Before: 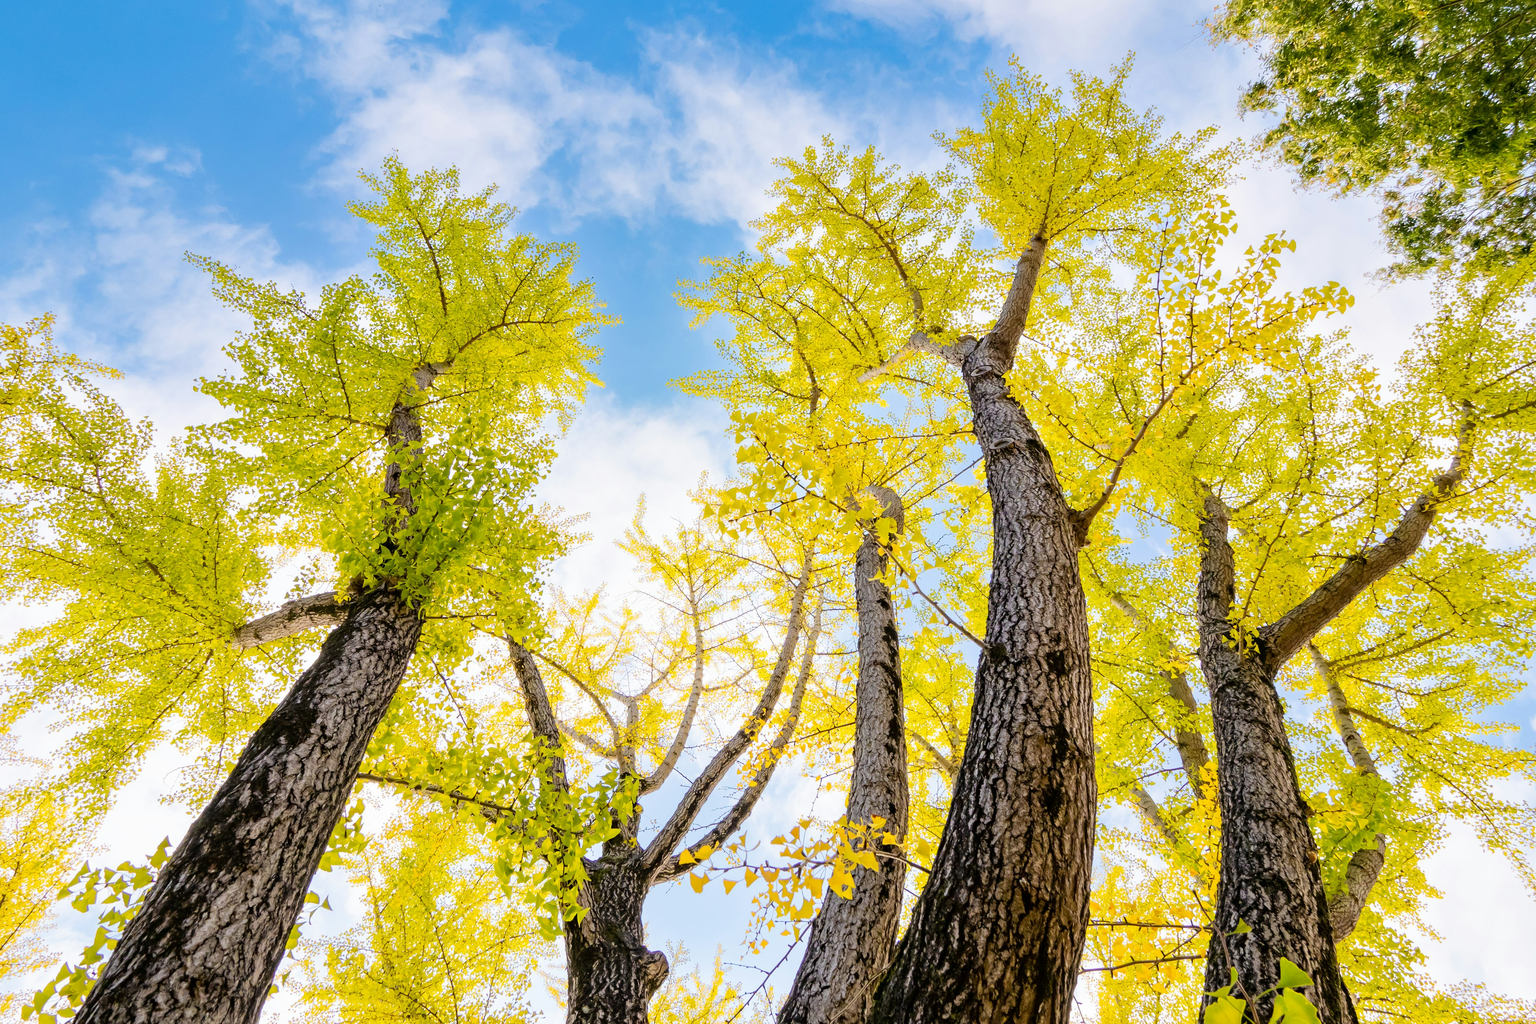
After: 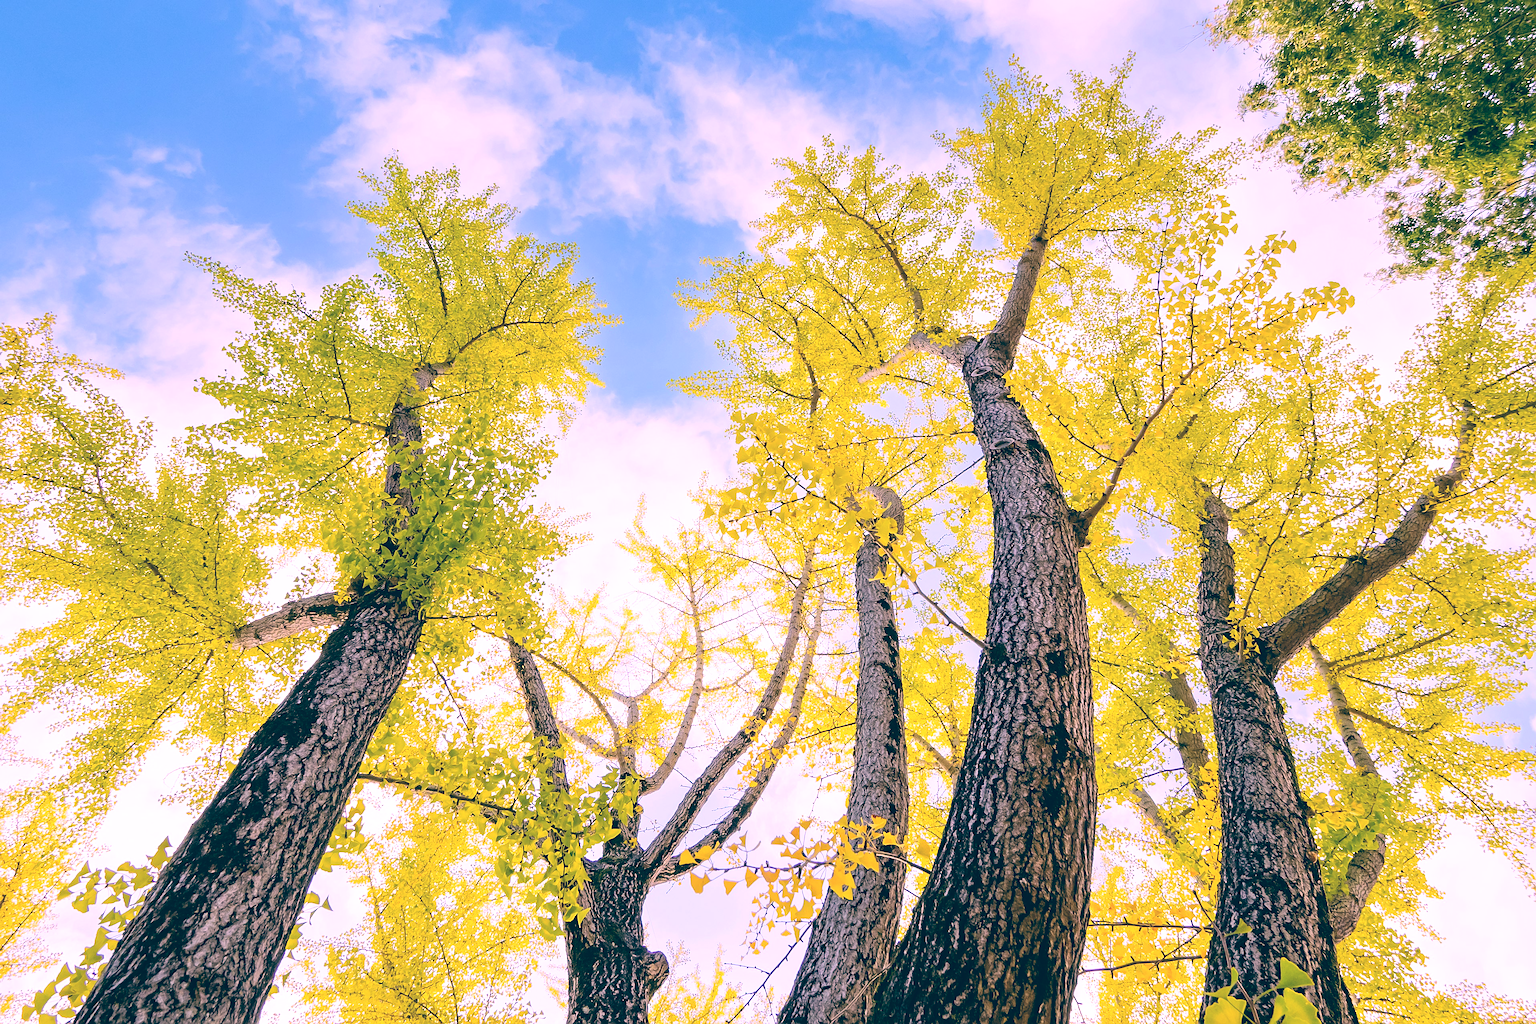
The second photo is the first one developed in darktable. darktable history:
color balance: lift [1.006, 0.985, 1.002, 1.015], gamma [1, 0.953, 1.008, 1.047], gain [1.076, 1.13, 1.004, 0.87]
sharpen: on, module defaults
white balance: red 1.042, blue 1.17
